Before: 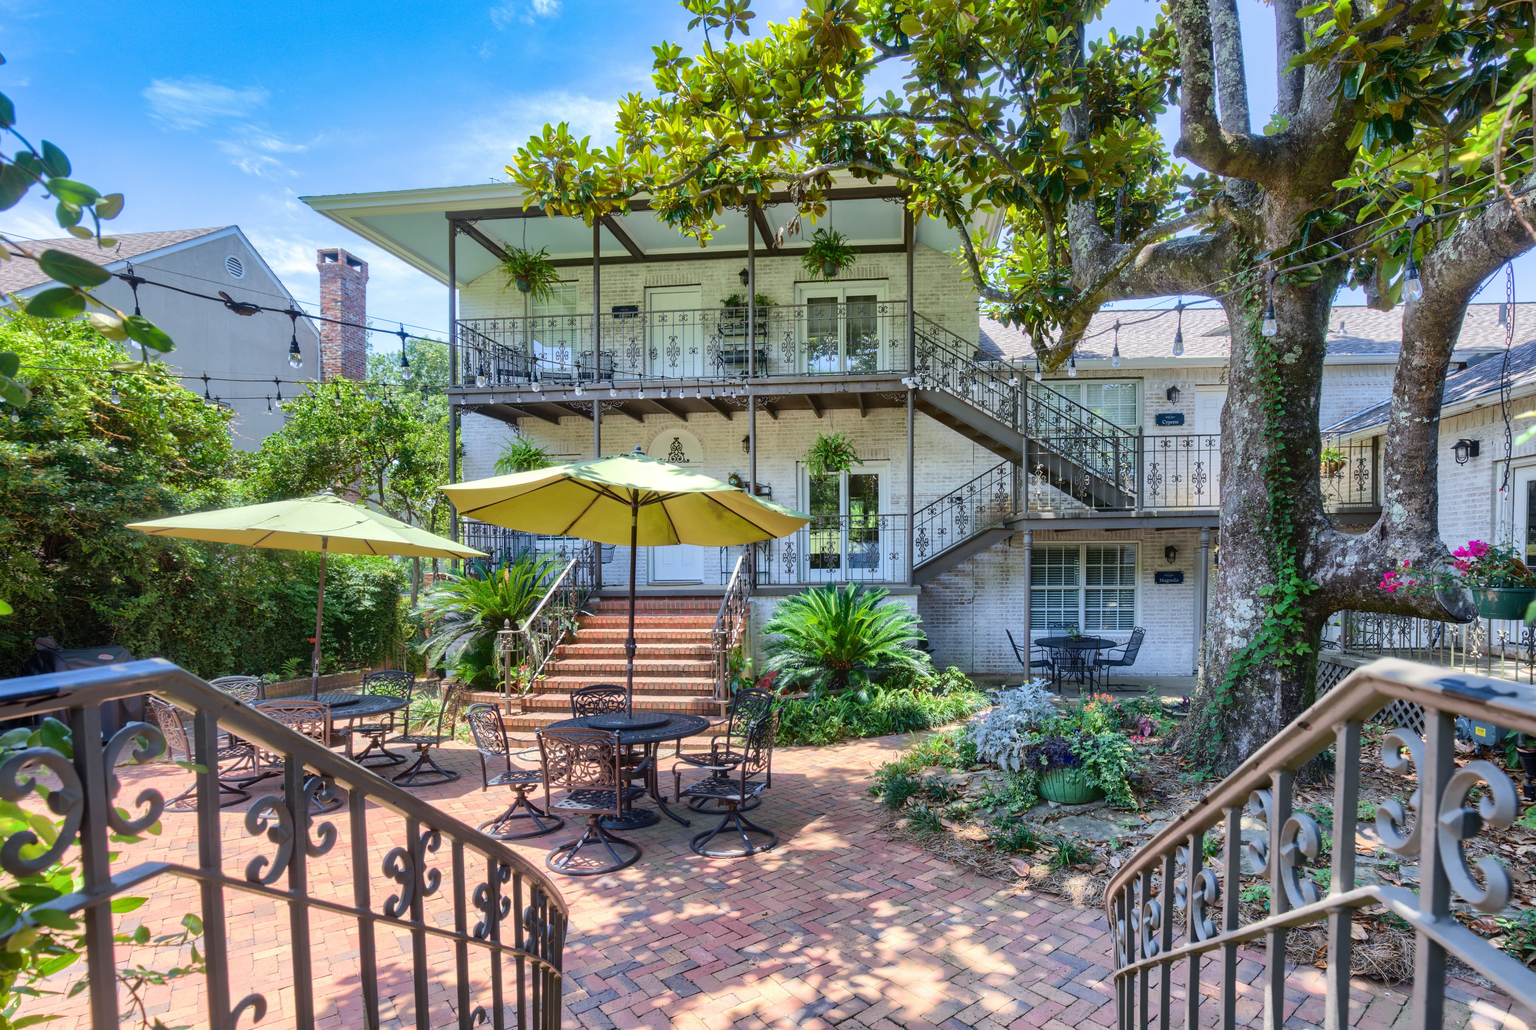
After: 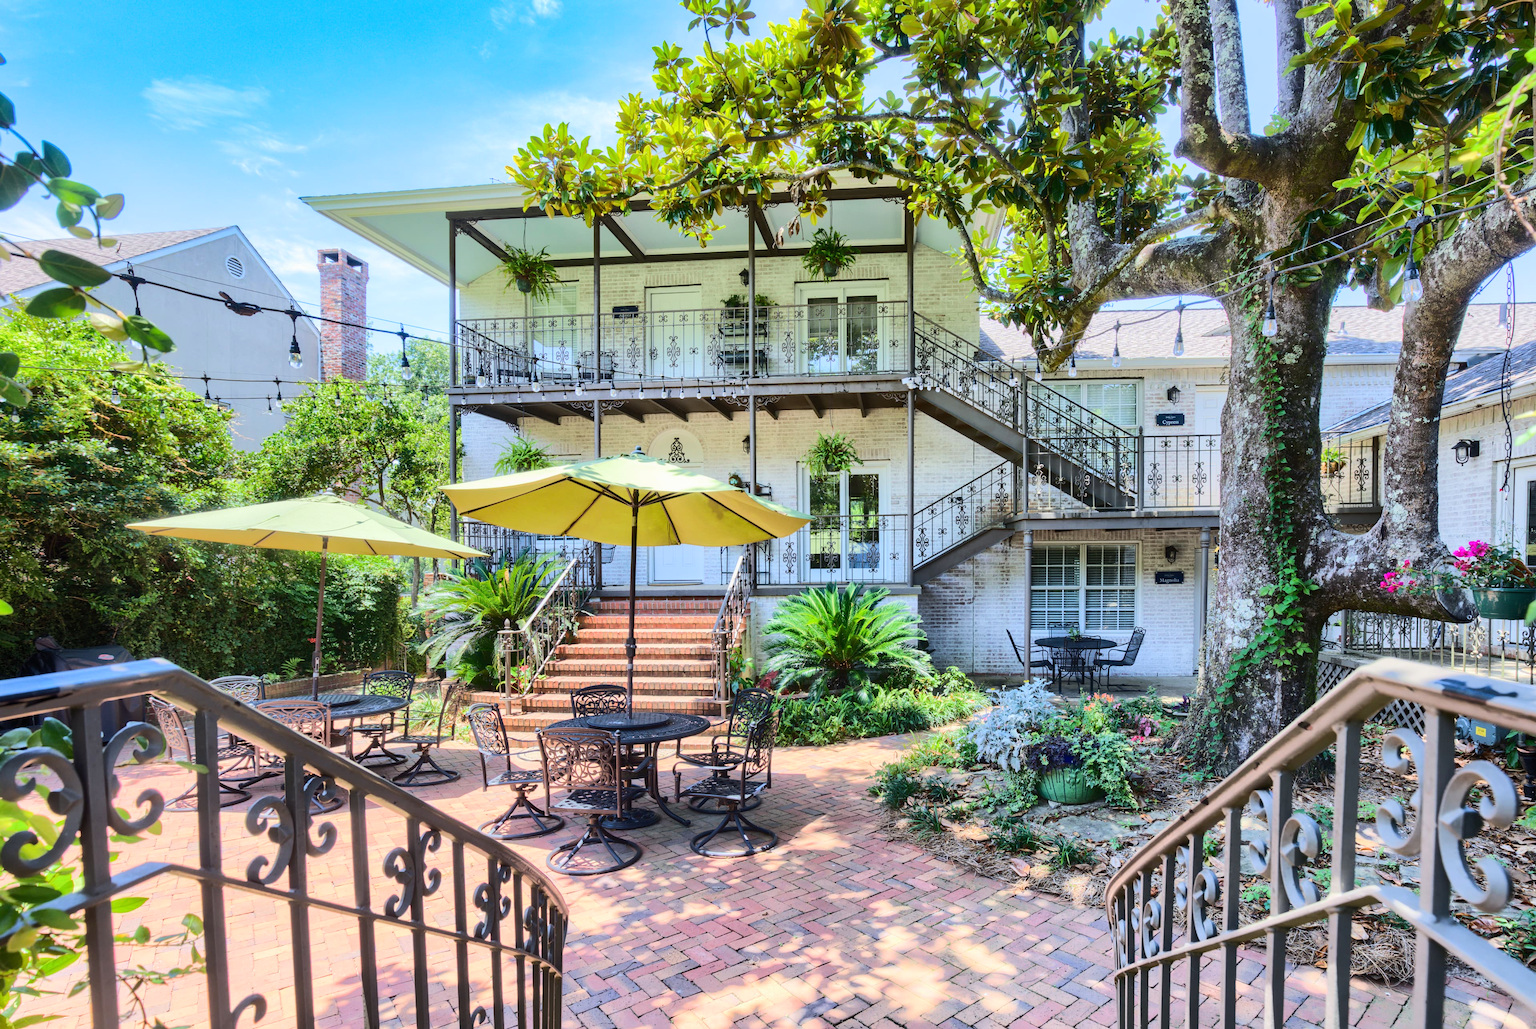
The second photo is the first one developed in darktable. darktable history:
rgb curve: curves: ch0 [(0, 0) (0.284, 0.292) (0.505, 0.644) (1, 1)]; ch1 [(0, 0) (0.284, 0.292) (0.505, 0.644) (1, 1)]; ch2 [(0, 0) (0.284, 0.292) (0.505, 0.644) (1, 1)], compensate middle gray true
exposure: exposure -0.041 EV, compensate highlight preservation false
